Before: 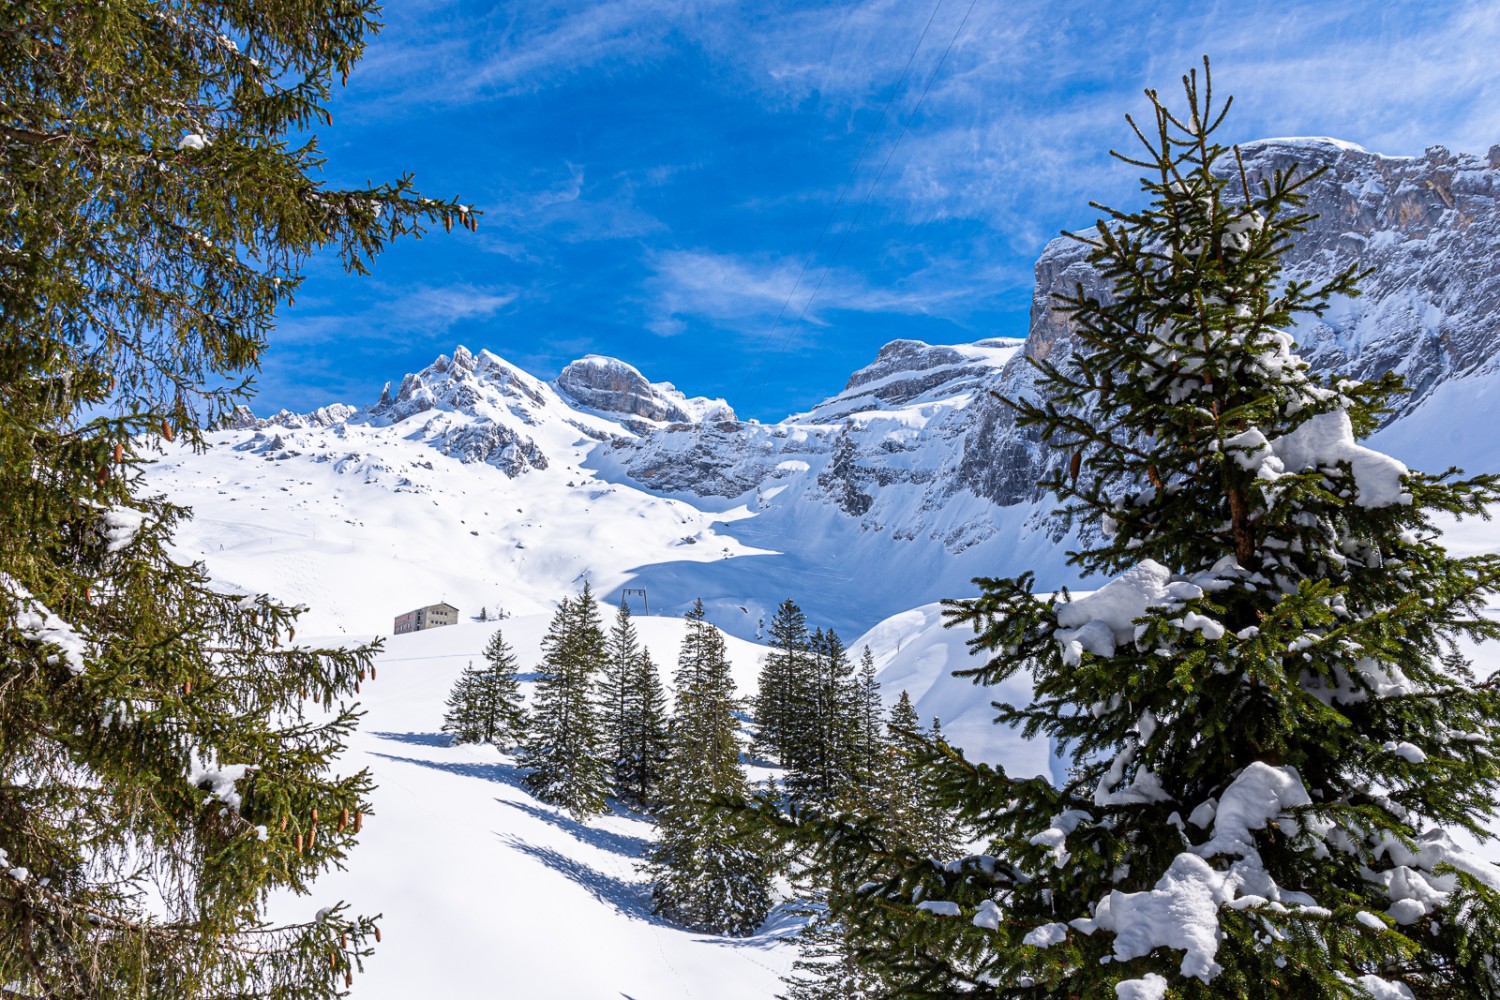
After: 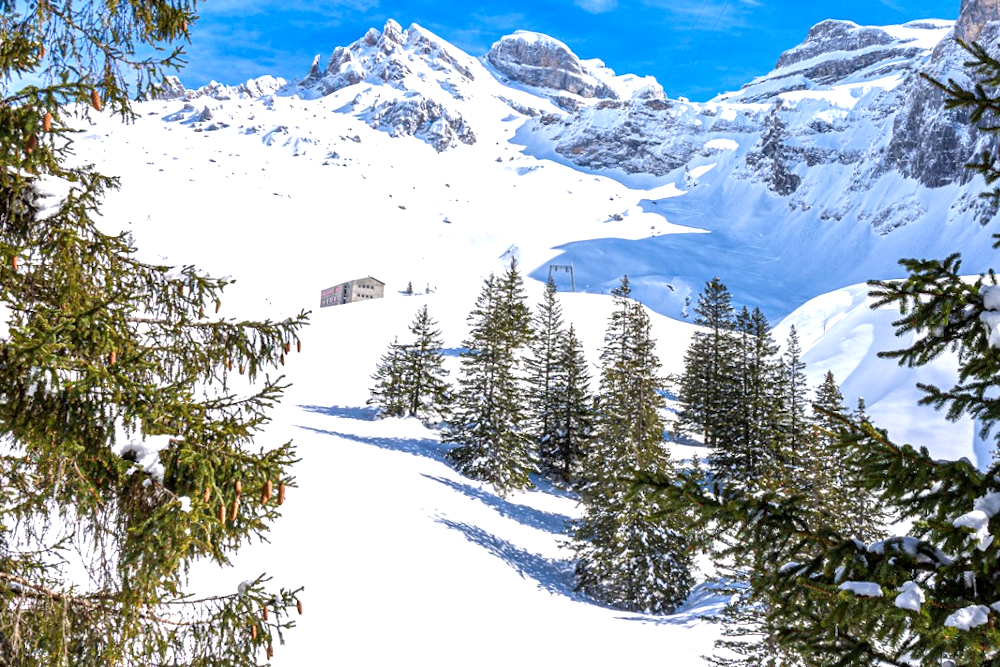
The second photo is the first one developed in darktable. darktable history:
local contrast: highlights 100%, shadows 100%, detail 120%, midtone range 0.2
exposure: exposure 0.64 EV, compensate highlight preservation false
crop and rotate: angle -0.82°, left 3.85%, top 31.828%, right 27.992%
